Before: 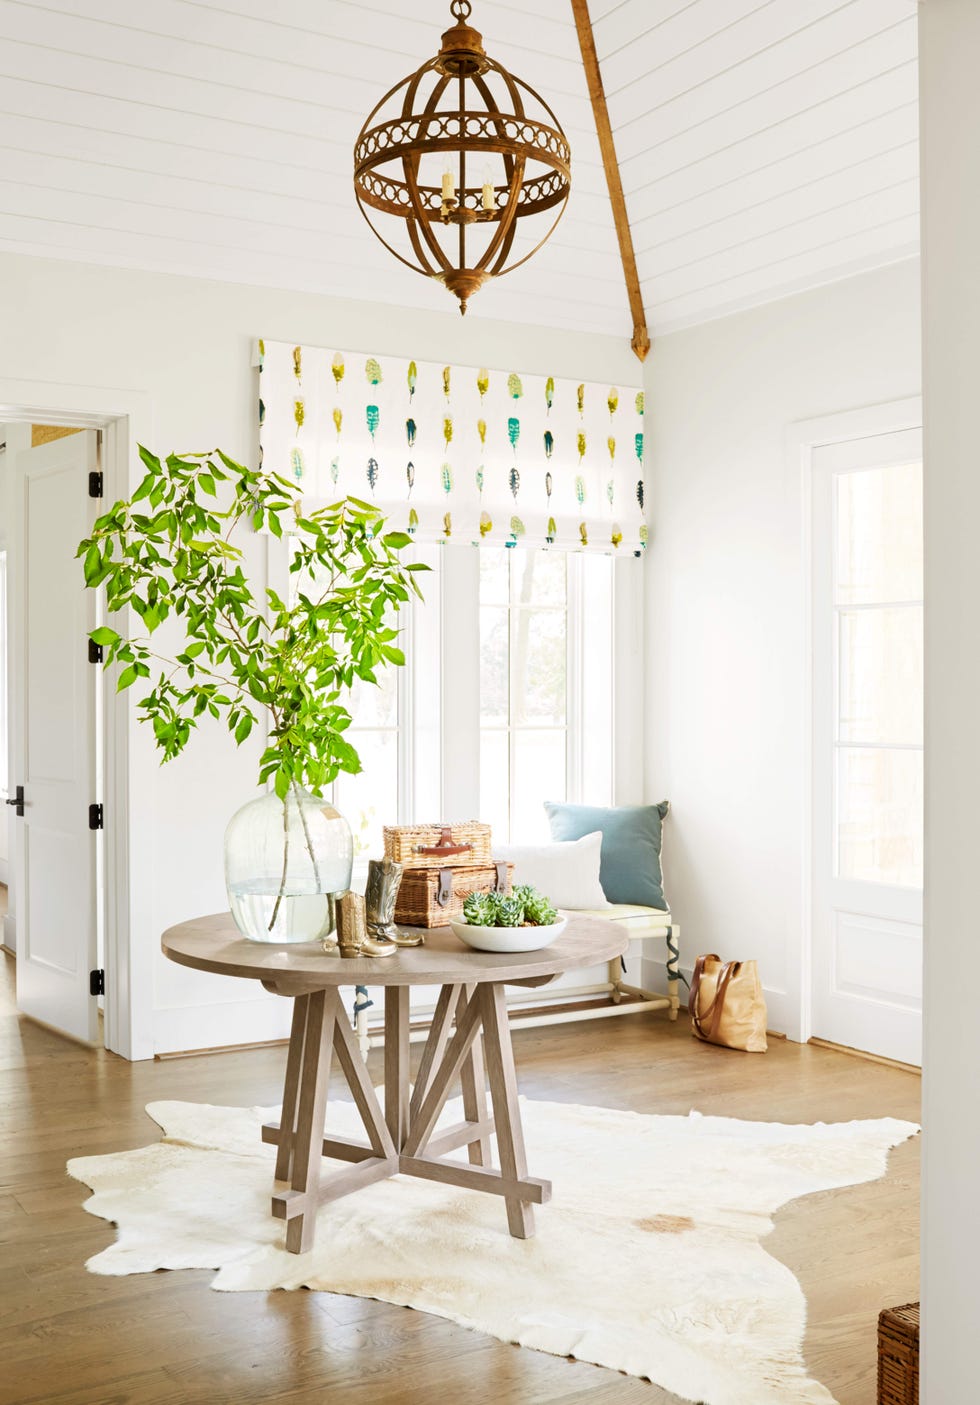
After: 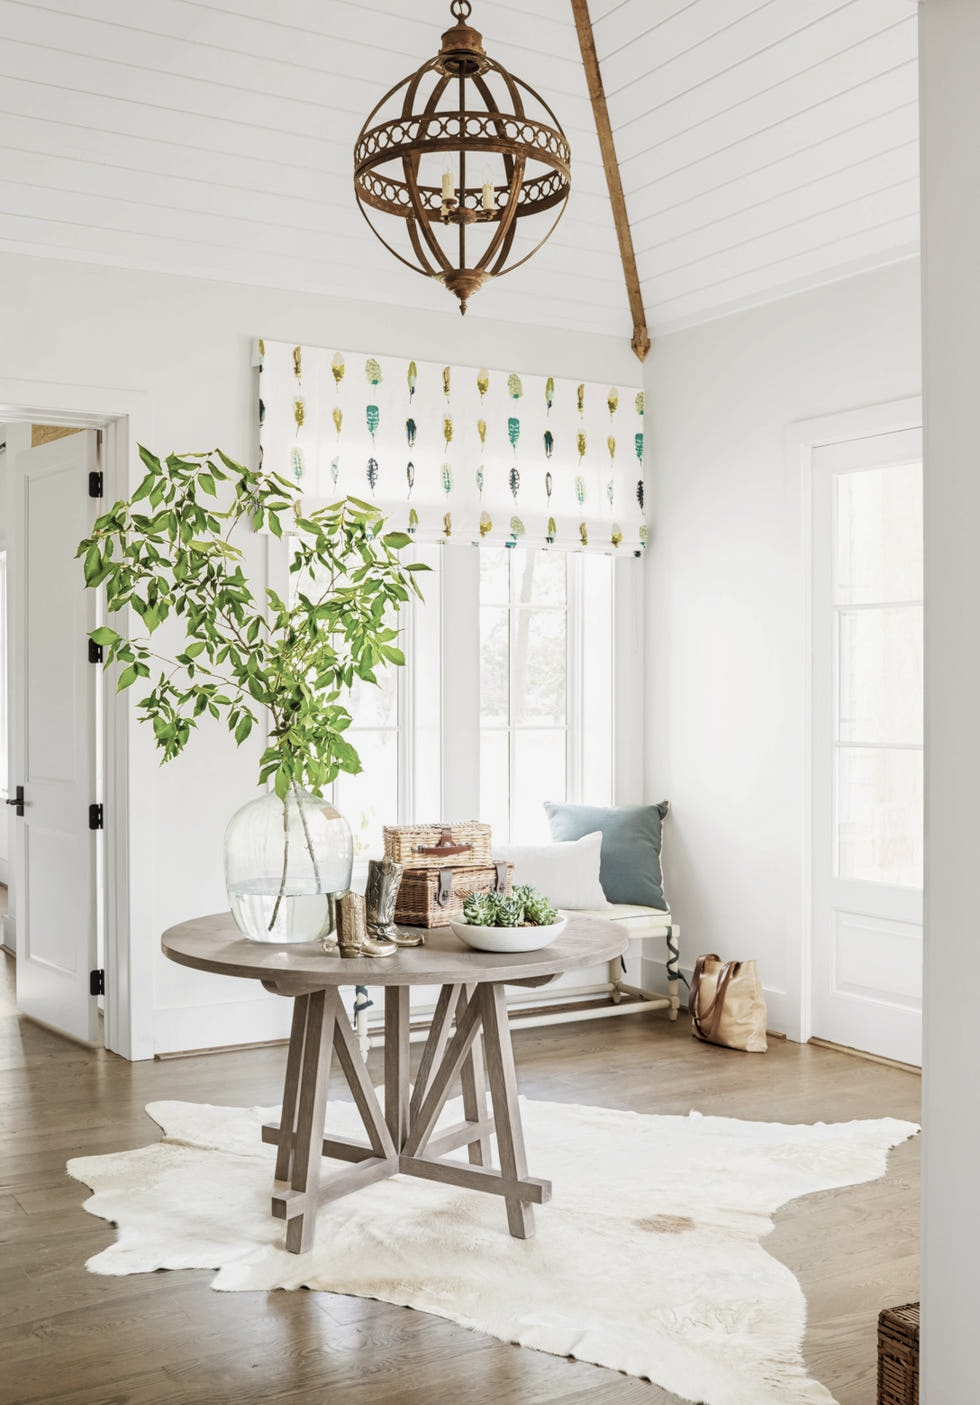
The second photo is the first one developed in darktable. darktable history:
contrast brightness saturation: contrast -0.057, saturation -0.414
tone curve: curves: ch0 [(0, 0) (0.059, 0.027) (0.162, 0.125) (0.304, 0.279) (0.547, 0.532) (0.828, 0.815) (1, 0.983)]; ch1 [(0, 0) (0.23, 0.166) (0.34, 0.298) (0.371, 0.334) (0.435, 0.413) (0.477, 0.469) (0.499, 0.498) (0.529, 0.544) (0.559, 0.587) (0.743, 0.798) (1, 1)]; ch2 [(0, 0) (0.431, 0.414) (0.498, 0.503) (0.524, 0.531) (0.568, 0.567) (0.6, 0.597) (0.643, 0.631) (0.74, 0.721) (1, 1)], color space Lab, linked channels, preserve colors none
local contrast: on, module defaults
